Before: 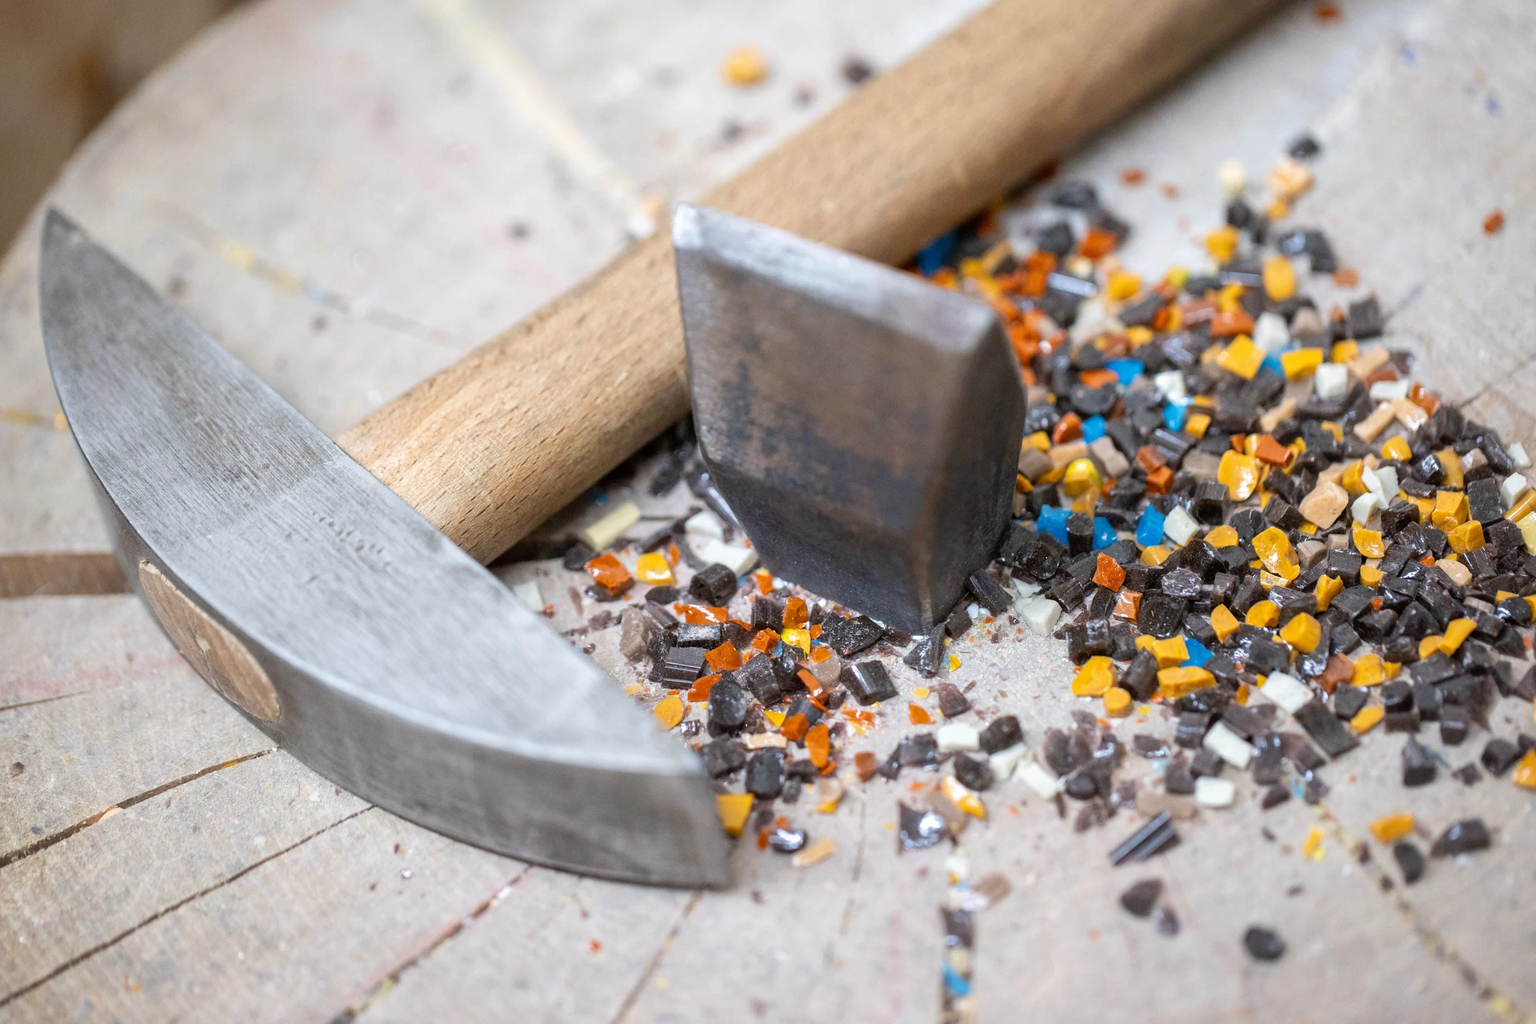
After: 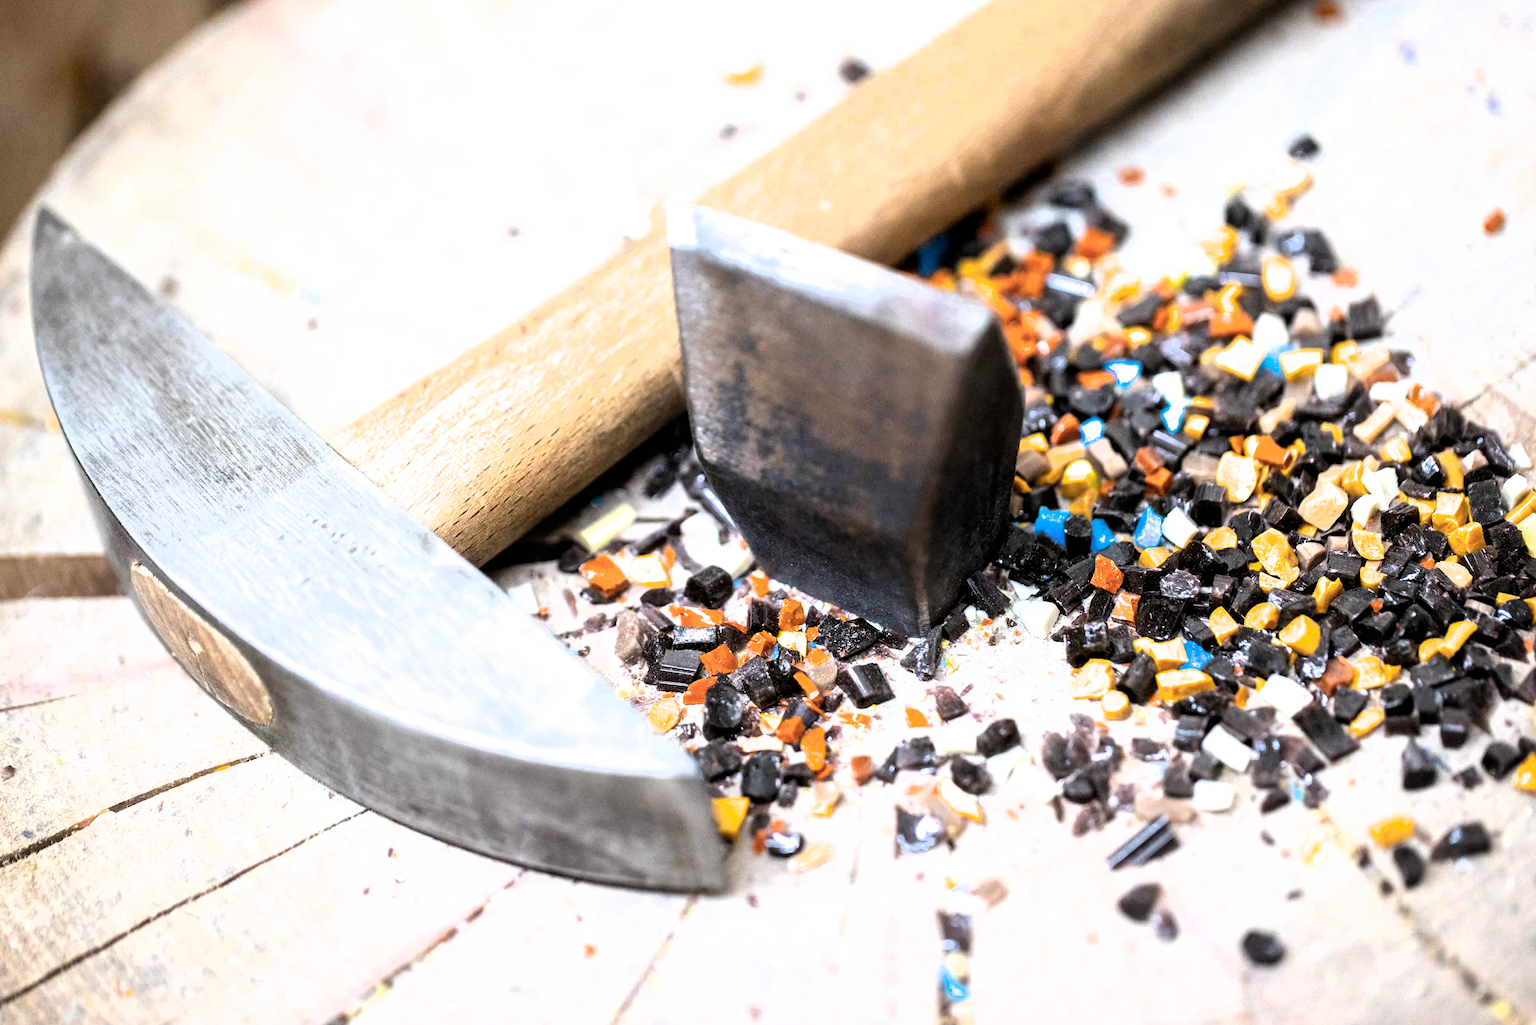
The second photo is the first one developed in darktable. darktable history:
filmic rgb: black relative exposure -8.2 EV, white relative exposure 2.2 EV, threshold 3 EV, hardness 7.11, latitude 85.74%, contrast 1.696, highlights saturation mix -4%, shadows ↔ highlights balance -2.69%, color science v5 (2021), contrast in shadows safe, contrast in highlights safe, enable highlight reconstruction true
exposure: exposure 0.178 EV, compensate exposure bias true, compensate highlight preservation false
crop and rotate: left 0.614%, top 0.179%, bottom 0.309%
color balance rgb: perceptual saturation grading › global saturation 20%, global vibrance 20%
